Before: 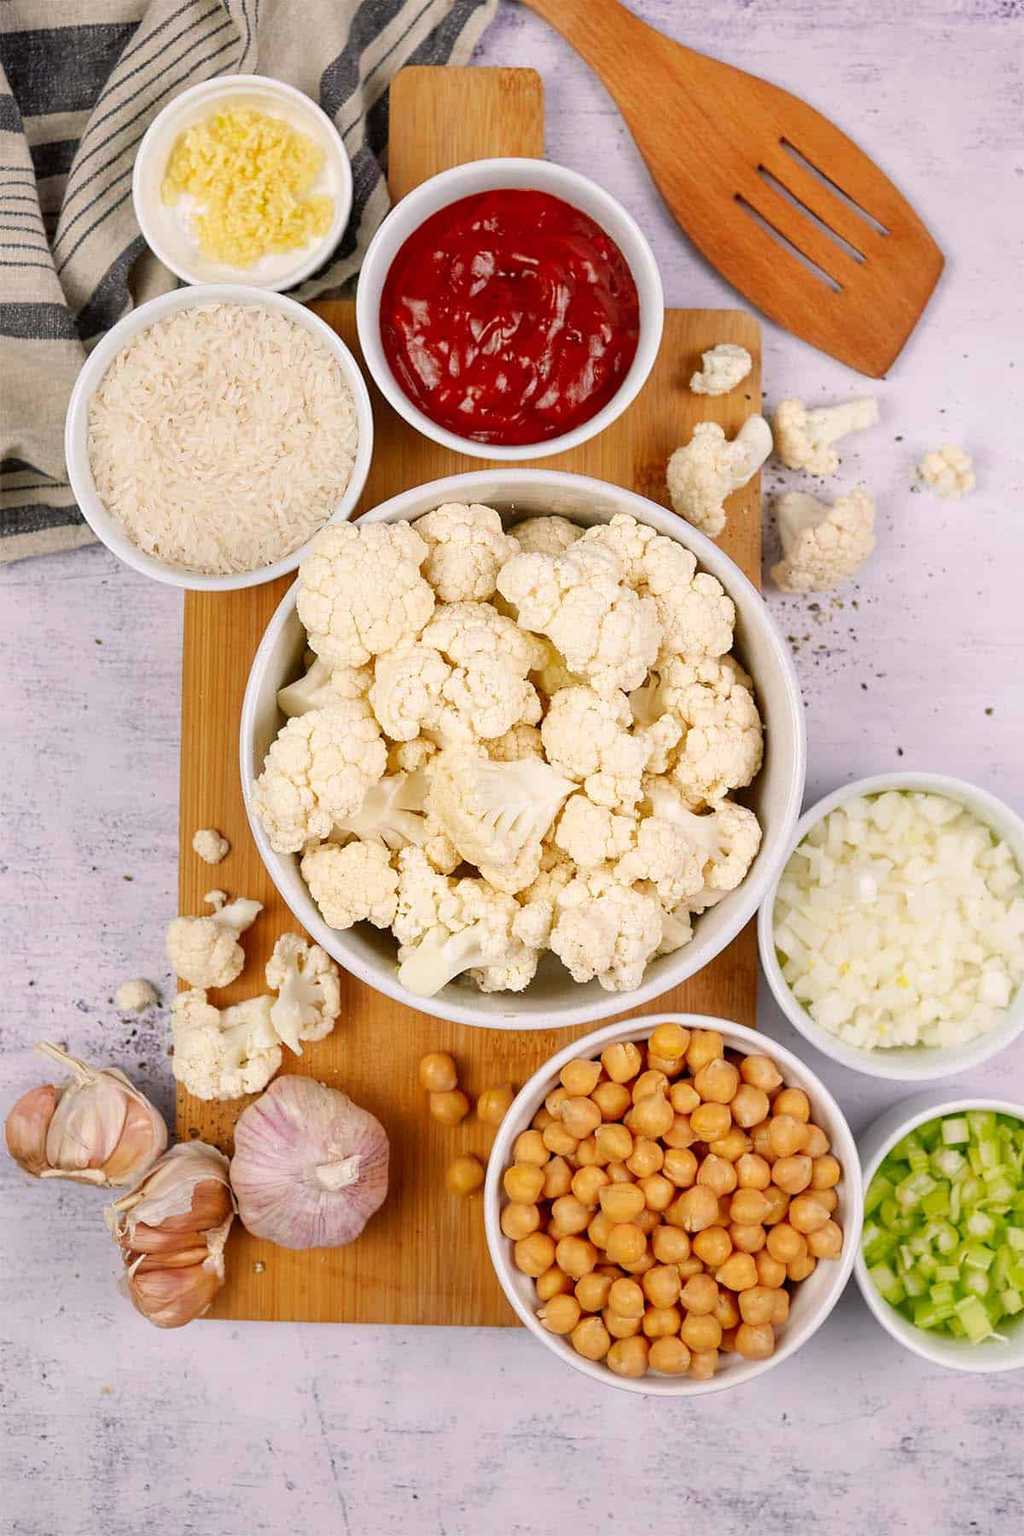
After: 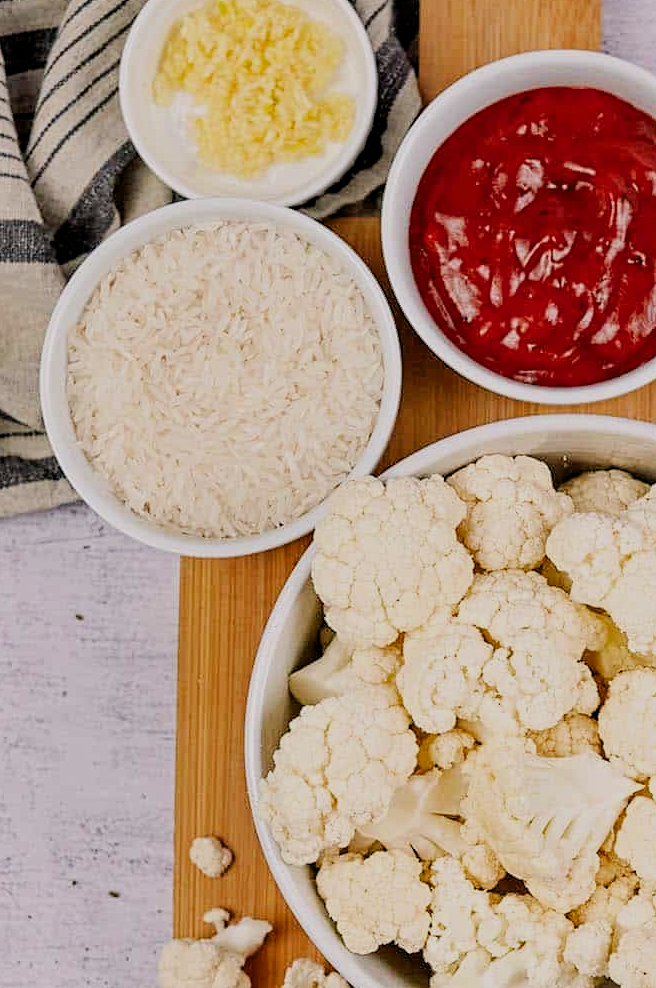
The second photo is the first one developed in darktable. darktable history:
crop and rotate: left 3.047%, top 7.509%, right 42.236%, bottom 37.598%
contrast equalizer: octaves 7, y [[0.502, 0.517, 0.543, 0.576, 0.611, 0.631], [0.5 ×6], [0.5 ×6], [0 ×6], [0 ×6]]
filmic rgb: black relative exposure -7.65 EV, white relative exposure 4.56 EV, hardness 3.61
